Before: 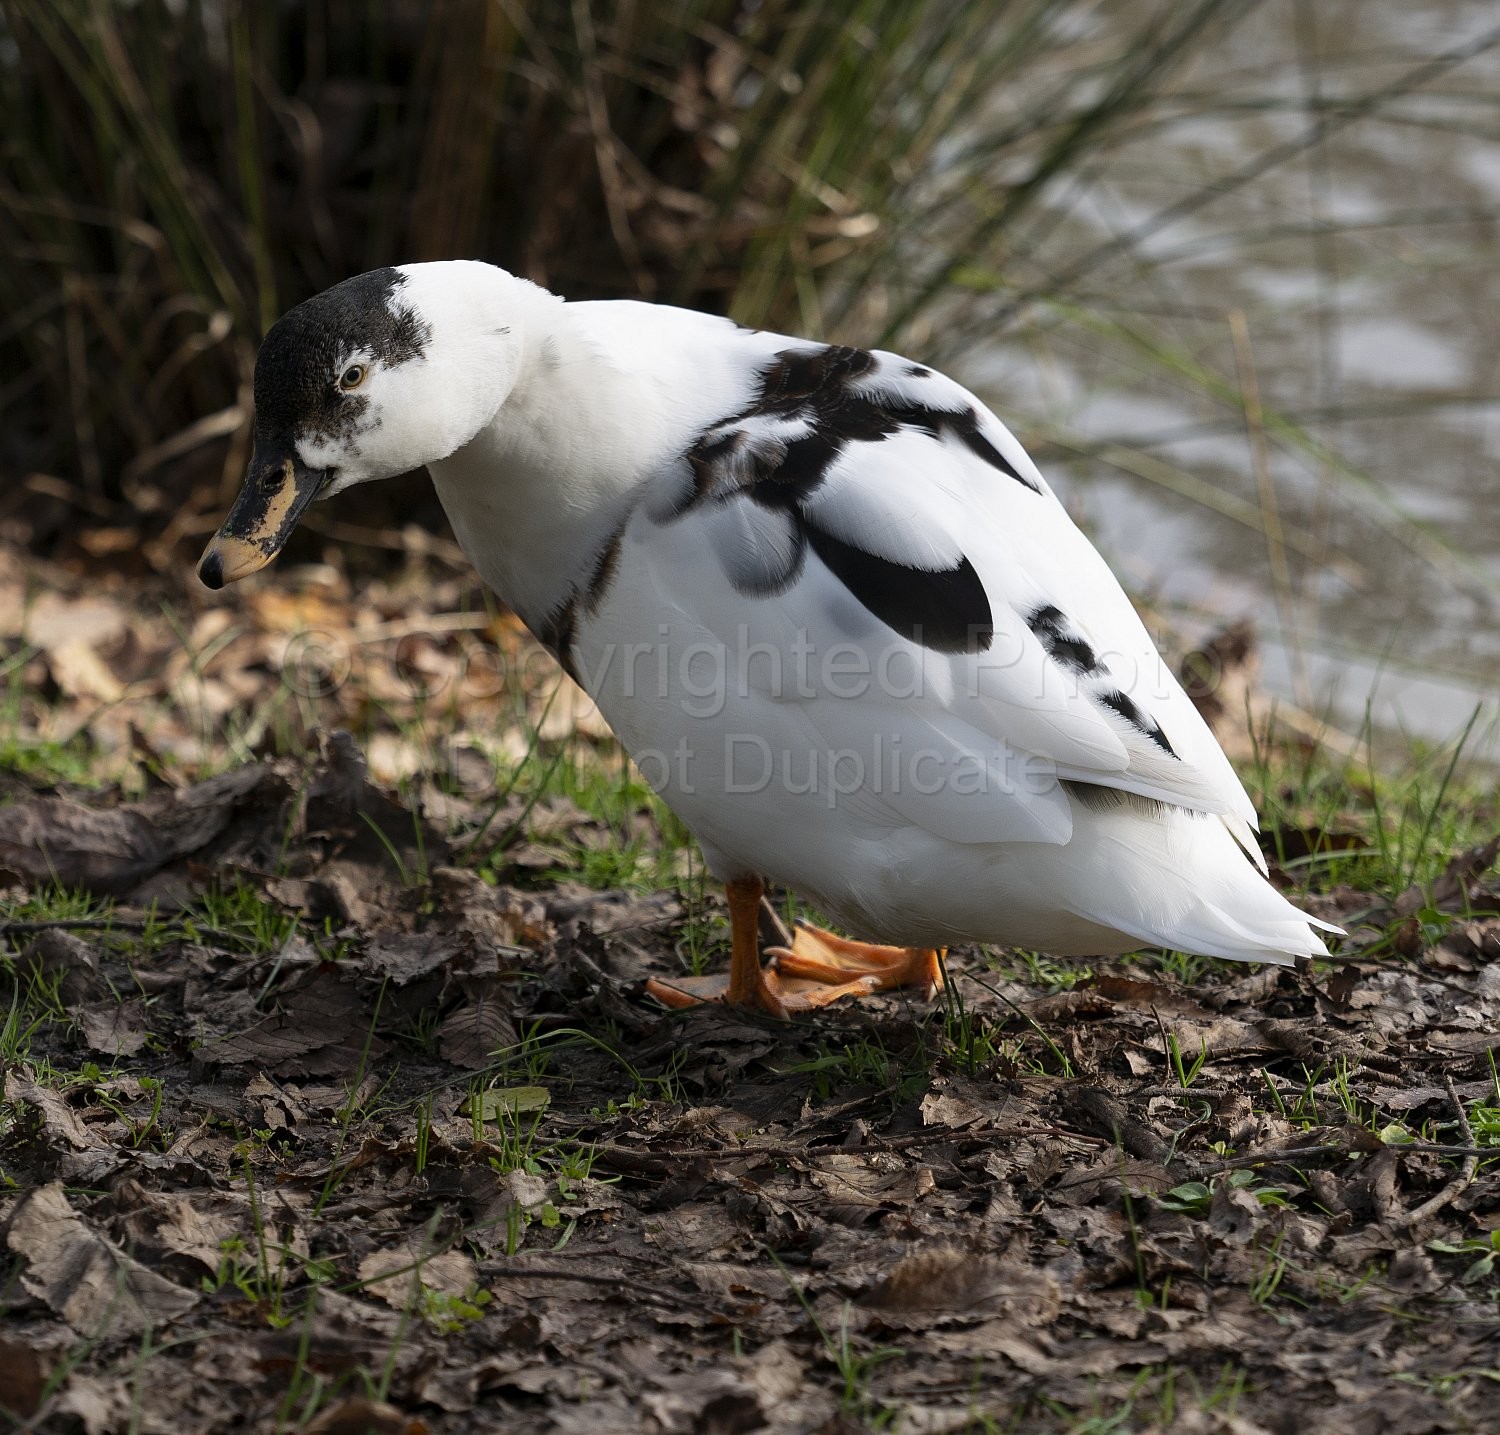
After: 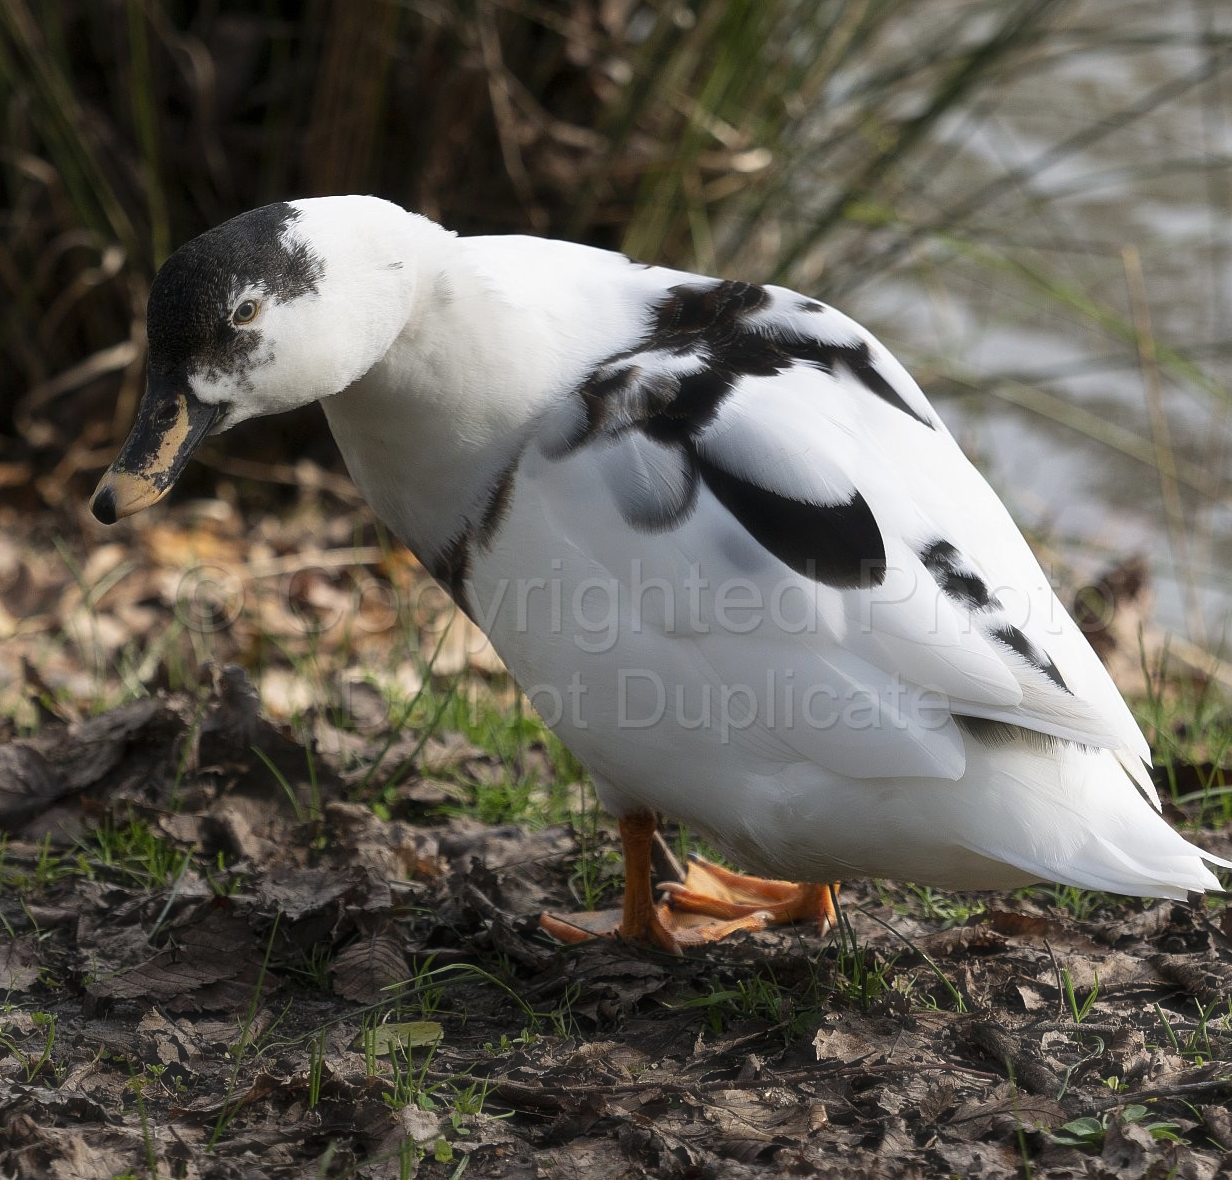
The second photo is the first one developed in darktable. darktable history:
crop and rotate: left 7.196%, top 4.574%, right 10.605%, bottom 13.178%
haze removal: strength -0.1, adaptive false
